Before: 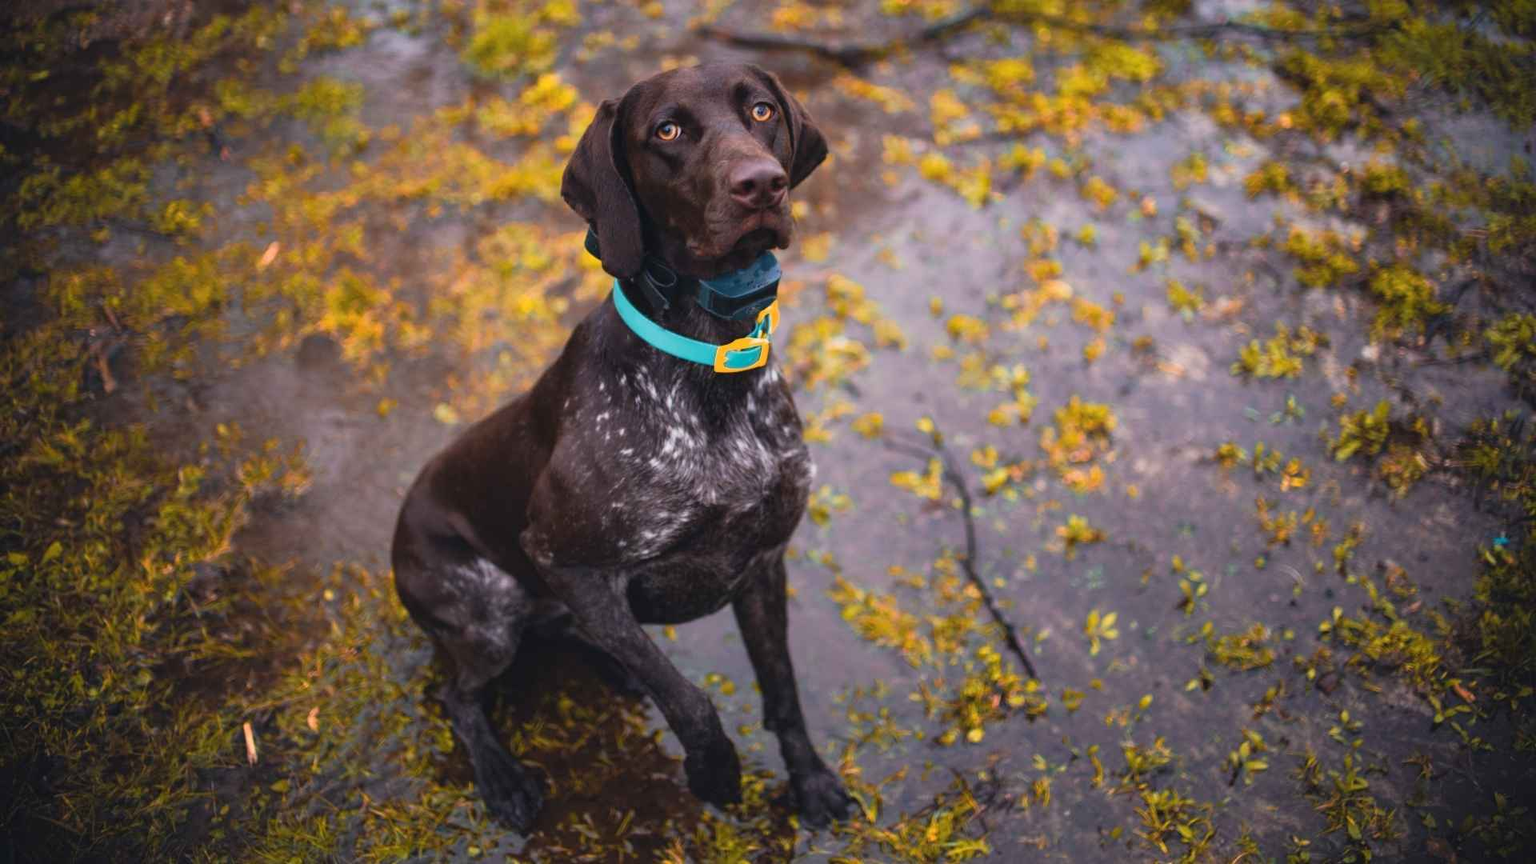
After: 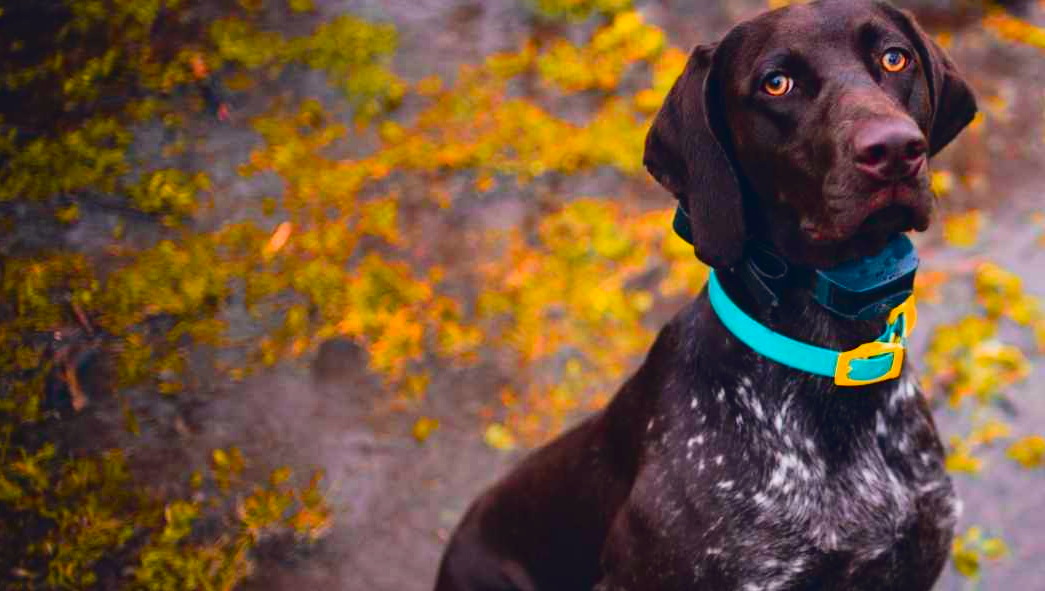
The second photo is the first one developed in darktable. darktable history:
color balance rgb: power › hue 325.73°, global offset › chroma 0.059%, global offset › hue 253.92°, perceptual saturation grading › global saturation 30.169%, global vibrance 14.841%
crop and rotate: left 3.047%, top 7.546%, right 42.513%, bottom 37.709%
tone curve: curves: ch0 [(0, 0.023) (0.132, 0.075) (0.241, 0.178) (0.487, 0.491) (0.782, 0.8) (1, 0.989)]; ch1 [(0, 0) (0.396, 0.369) (0.467, 0.454) (0.498, 0.5) (0.518, 0.517) (0.57, 0.586) (0.619, 0.663) (0.692, 0.744) (1, 1)]; ch2 [(0, 0) (0.427, 0.416) (0.483, 0.481) (0.503, 0.503) (0.526, 0.527) (0.563, 0.573) (0.632, 0.667) (0.705, 0.737) (0.985, 0.966)], color space Lab, independent channels, preserve colors none
